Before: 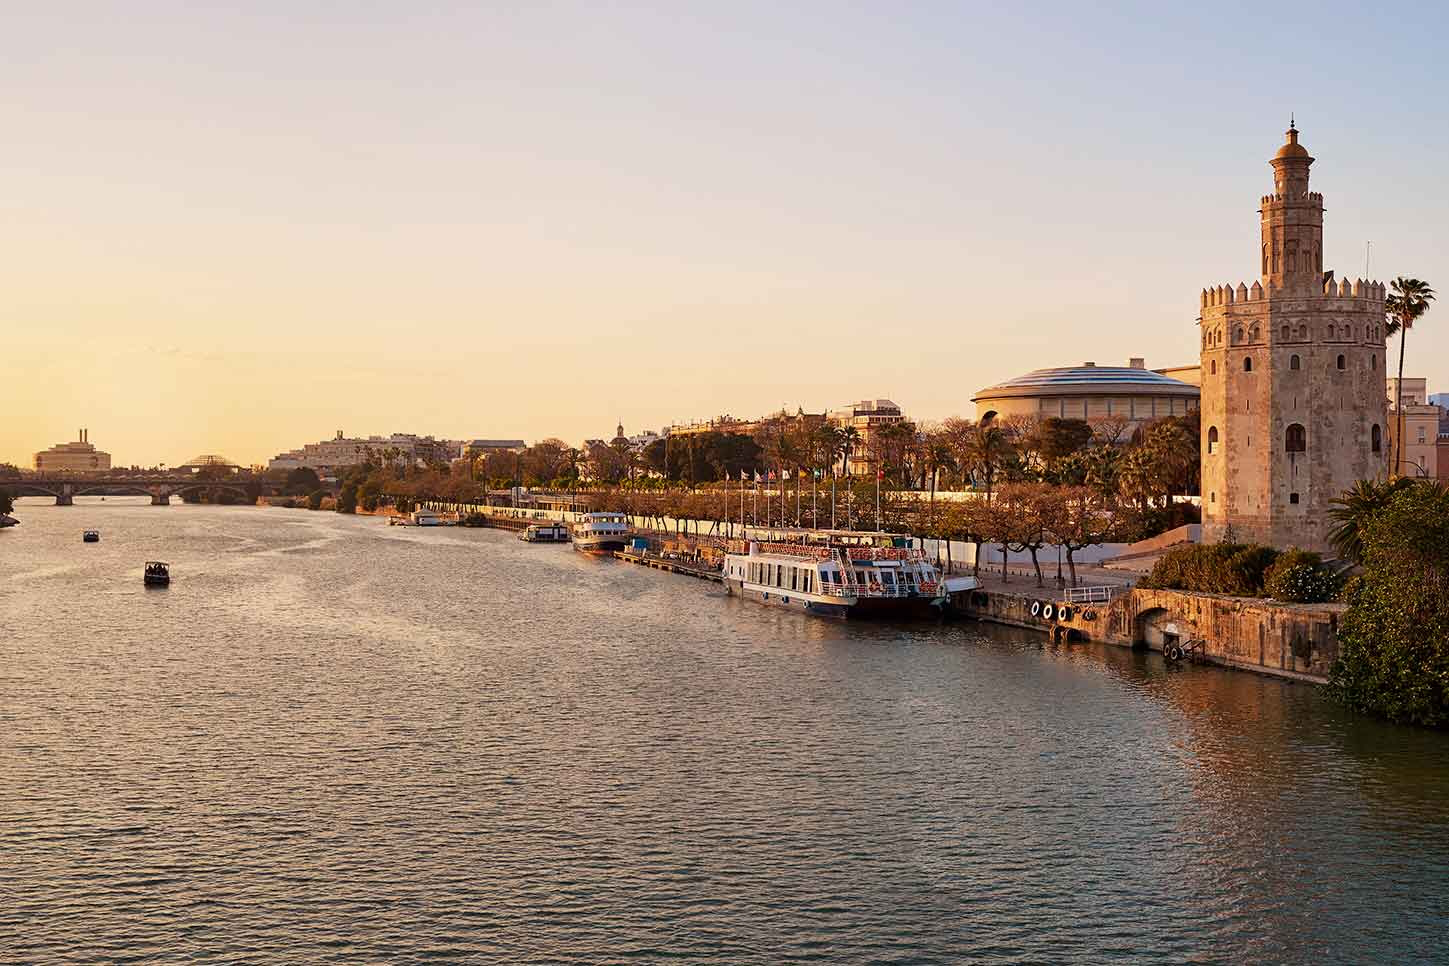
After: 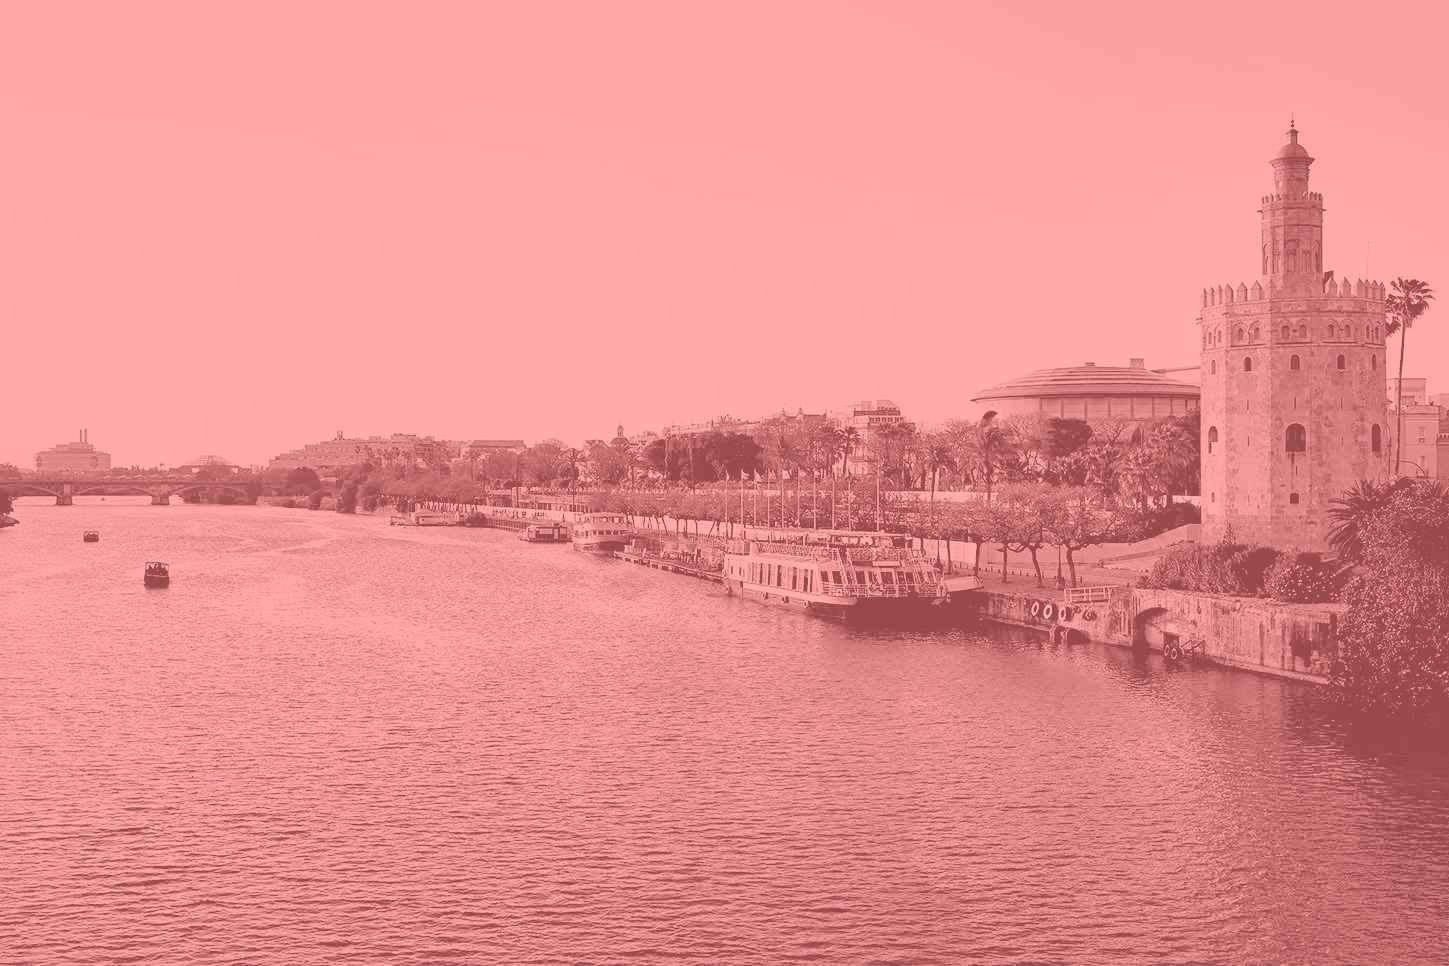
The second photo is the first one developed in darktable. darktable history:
filmic rgb: black relative exposure -4.58 EV, white relative exposure 4.8 EV, threshold 3 EV, hardness 2.36, latitude 36.07%, contrast 1.048, highlights saturation mix 1.32%, shadows ↔ highlights balance 1.25%, color science v4 (2020), enable highlight reconstruction true
shadows and highlights: on, module defaults
colorize: saturation 51%, source mix 50.67%, lightness 50.67%
